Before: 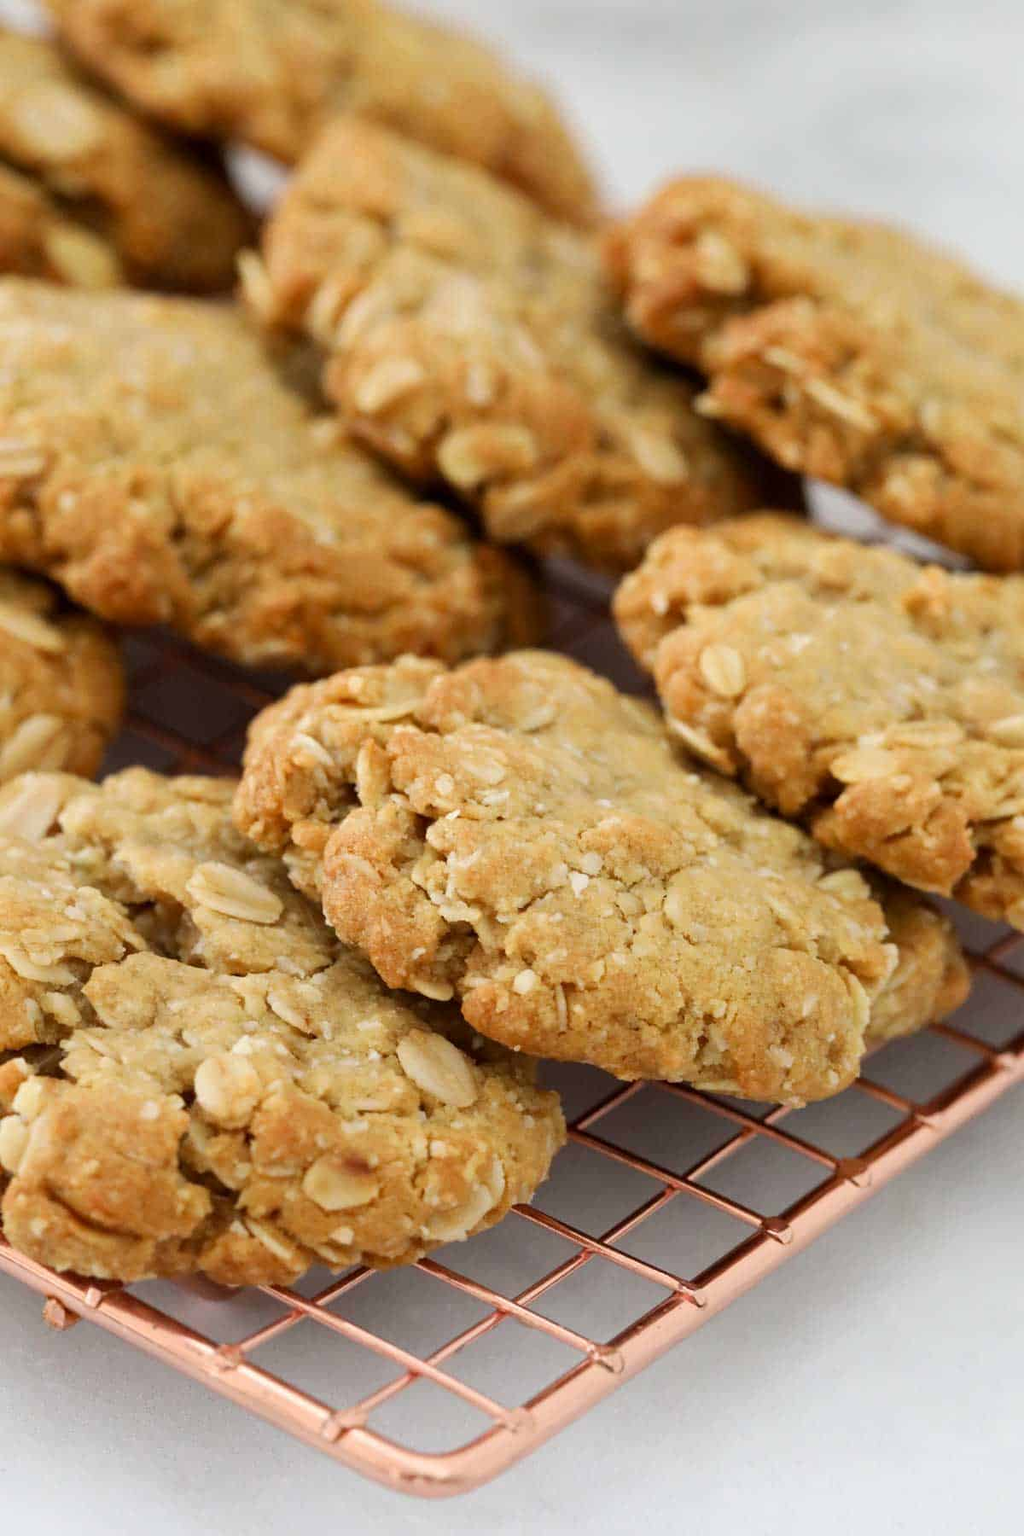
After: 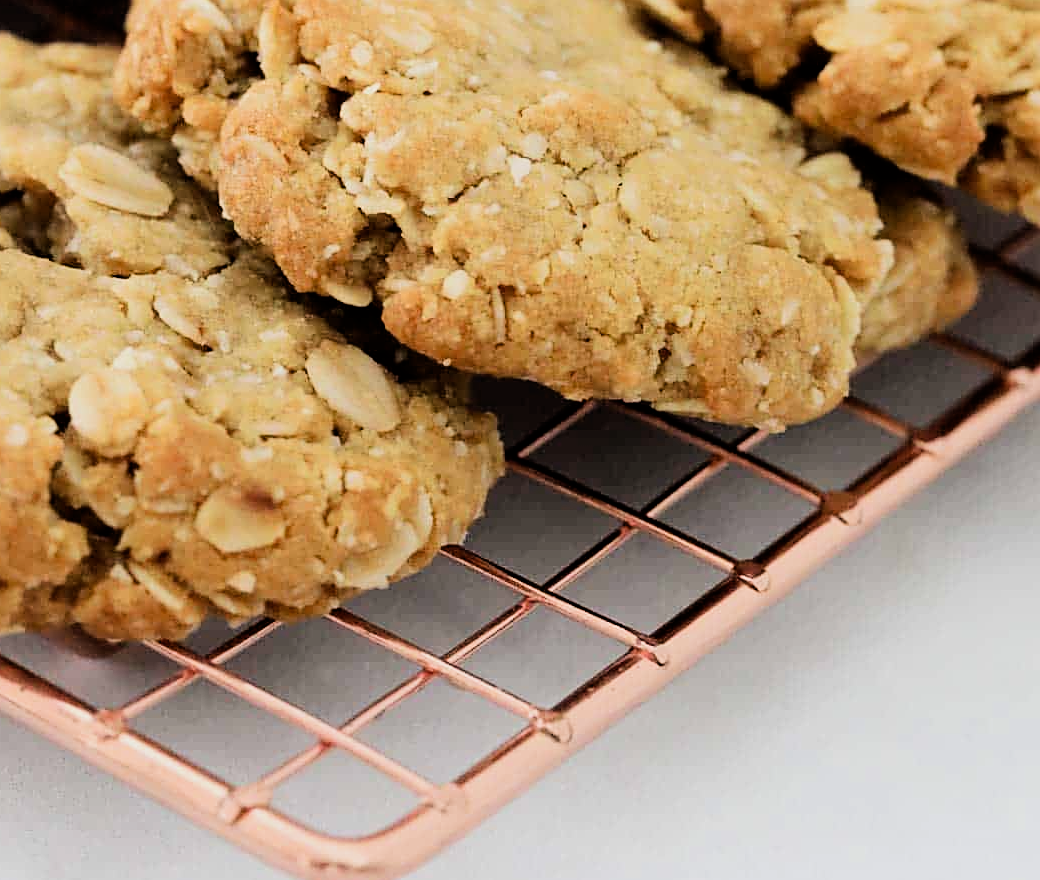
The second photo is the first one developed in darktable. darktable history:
crop and rotate: left 13.306%, top 48.129%, bottom 2.928%
sharpen: on, module defaults
filmic rgb: black relative exposure -5 EV, hardness 2.88, contrast 1.5
